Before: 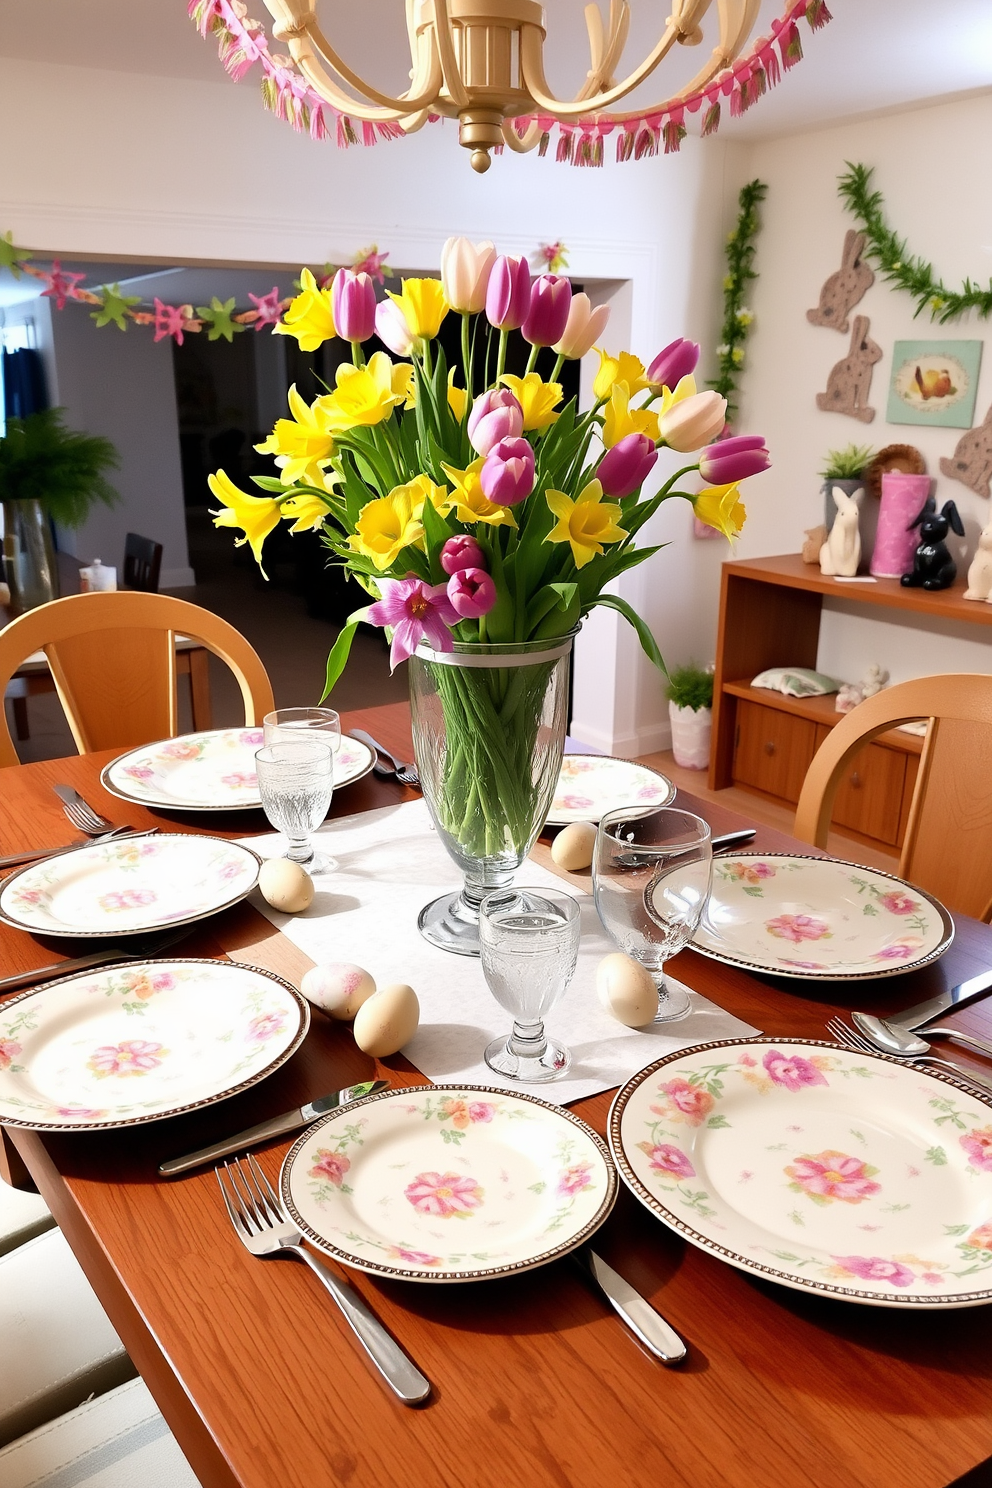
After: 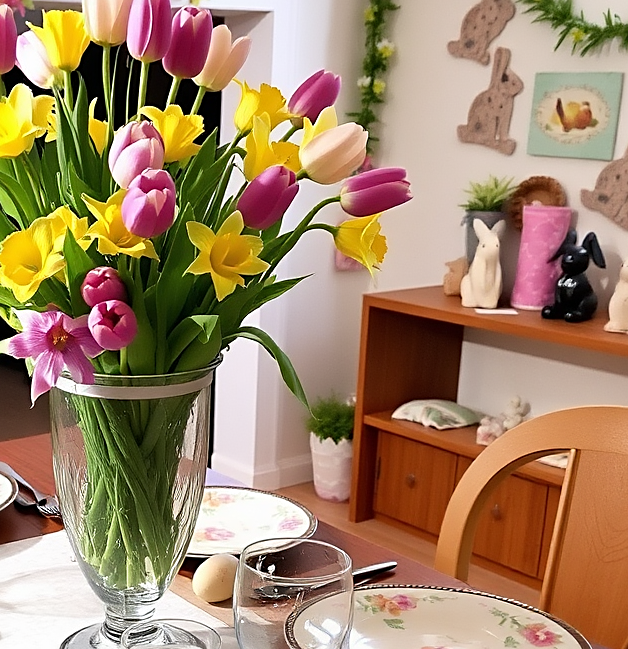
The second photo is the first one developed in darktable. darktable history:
sharpen: on, module defaults
crop: left 36.257%, top 18.036%, right 0.393%, bottom 38.291%
